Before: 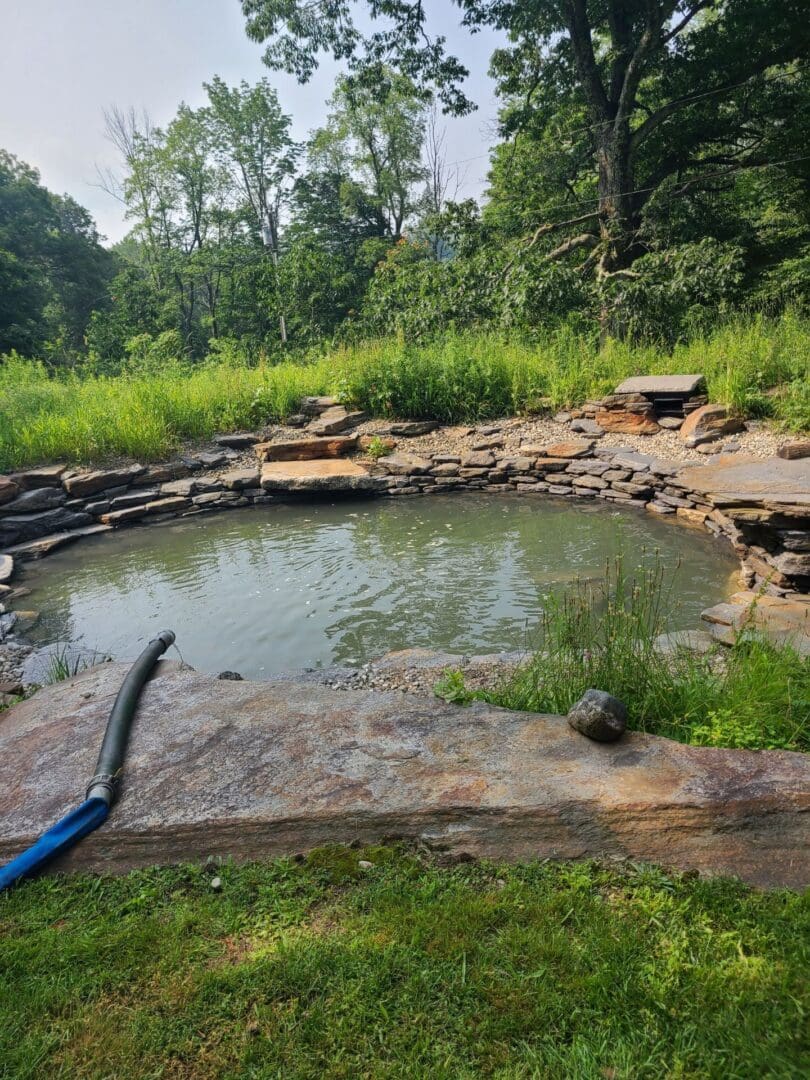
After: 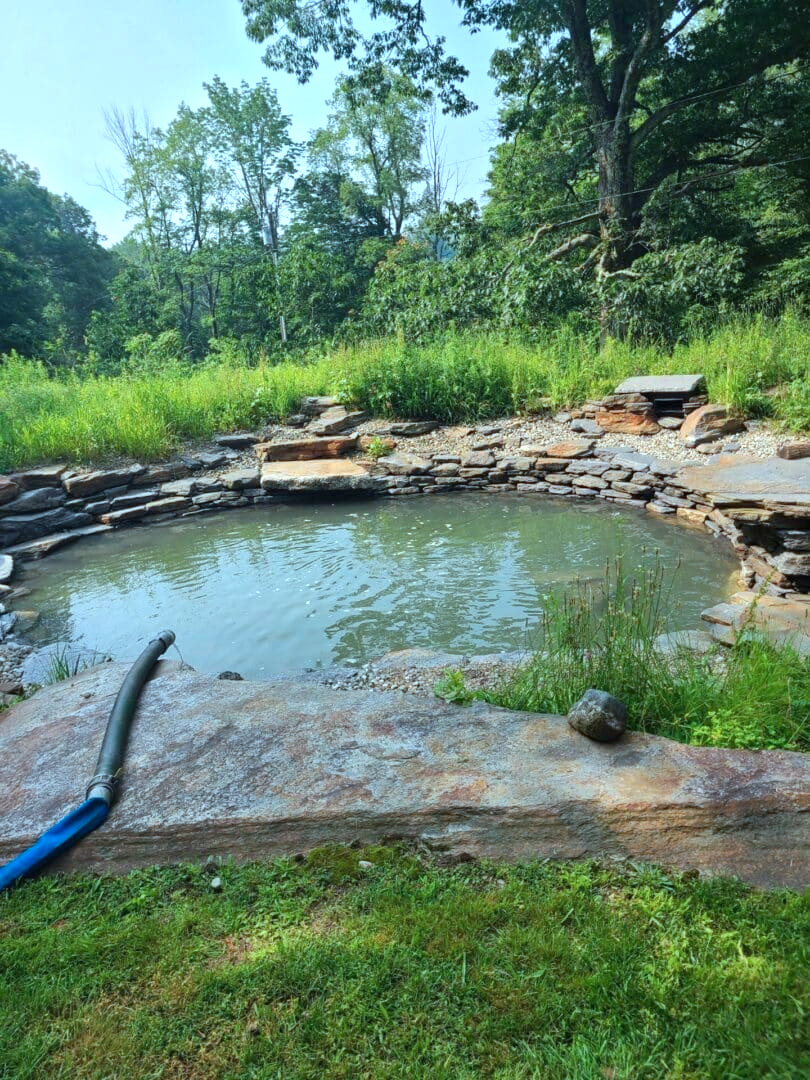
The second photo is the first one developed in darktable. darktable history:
color balance rgb: perceptual saturation grading › global saturation 0.574%, perceptual brilliance grading › global brilliance 10.291%, perceptual brilliance grading › shadows 14.249%
color correction: highlights a* -11.51, highlights b* -15.86
